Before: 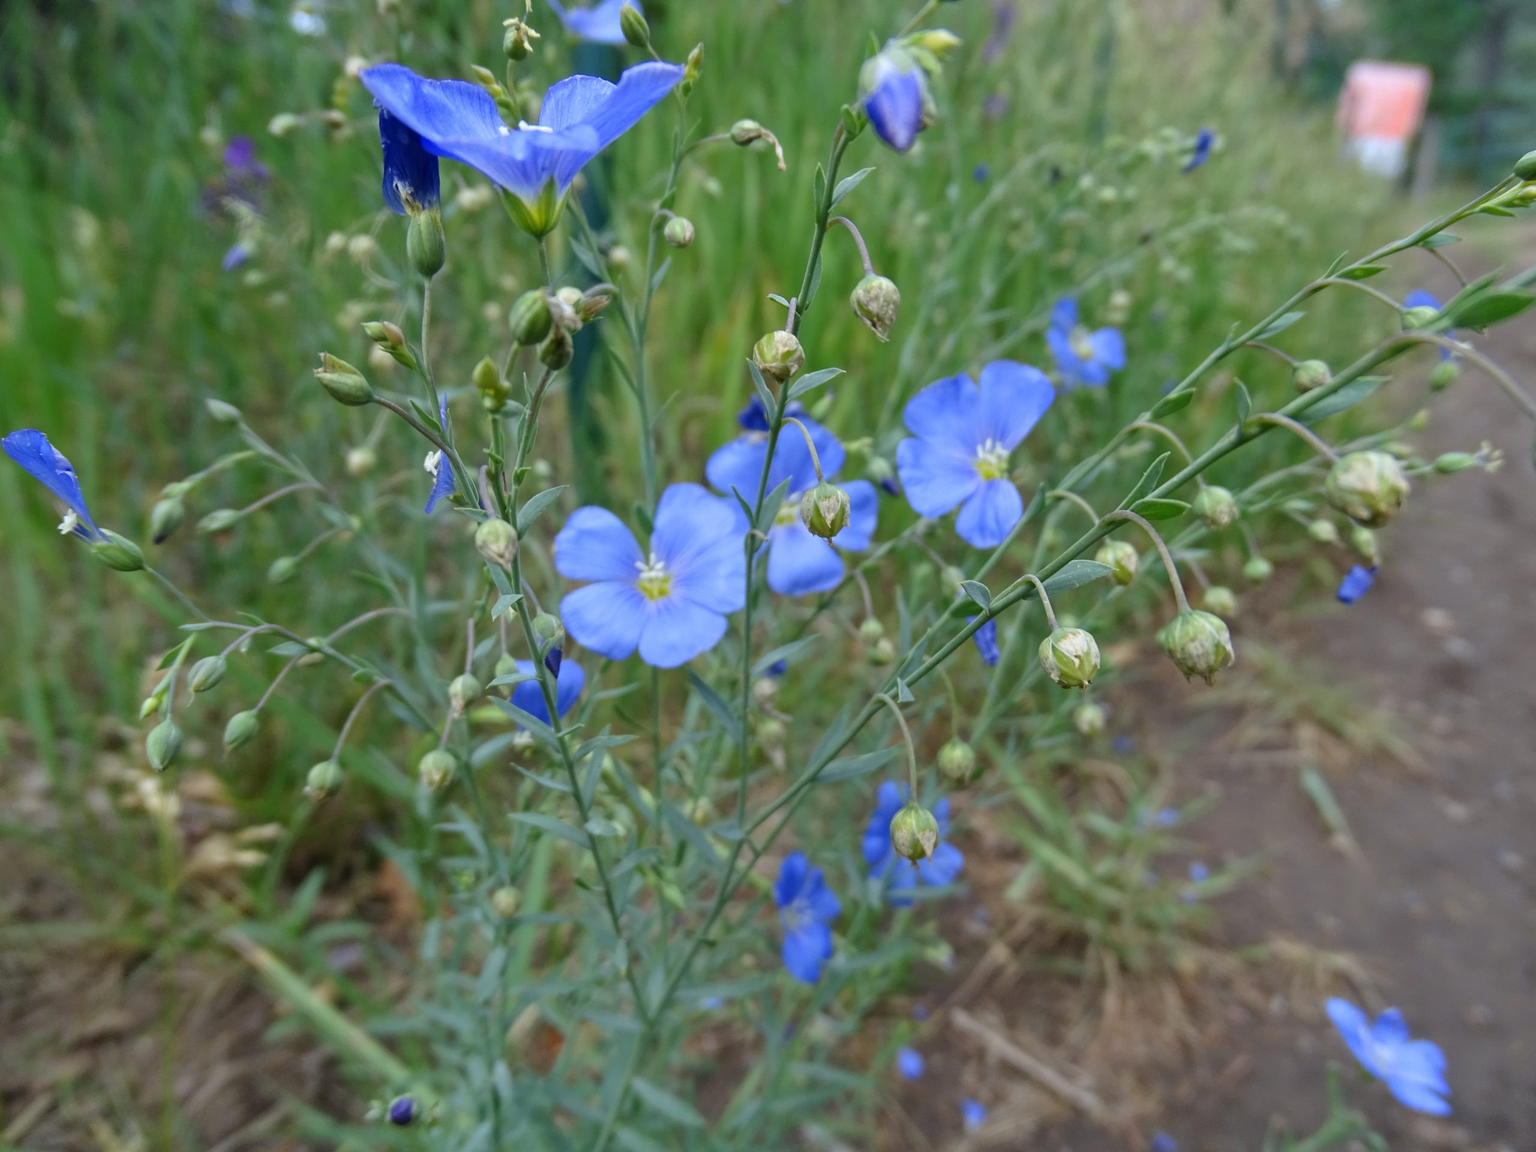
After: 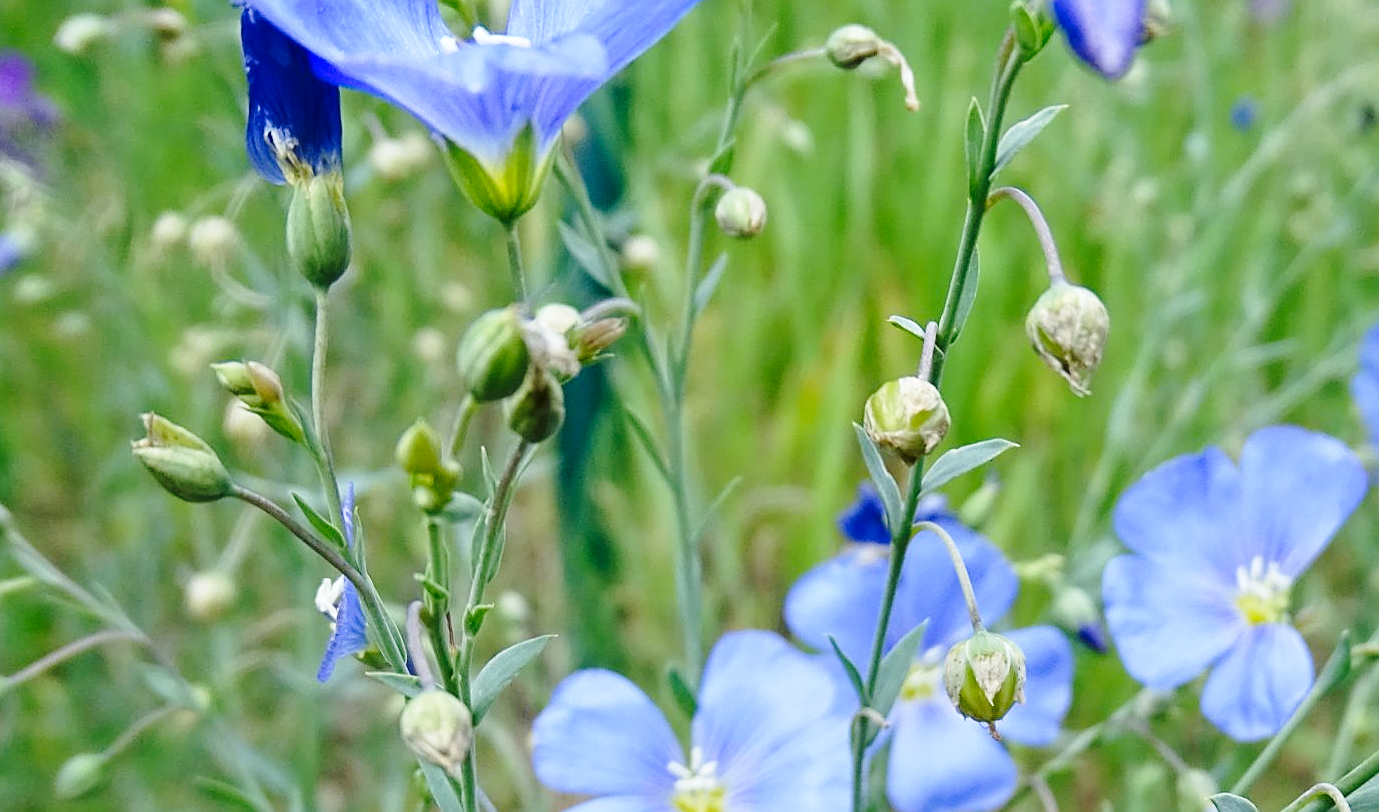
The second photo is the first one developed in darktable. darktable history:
sharpen: on, module defaults
crop: left 15.306%, top 9.065%, right 30.789%, bottom 48.638%
base curve: curves: ch0 [(0, 0) (0.028, 0.03) (0.121, 0.232) (0.46, 0.748) (0.859, 0.968) (1, 1)], preserve colors none
